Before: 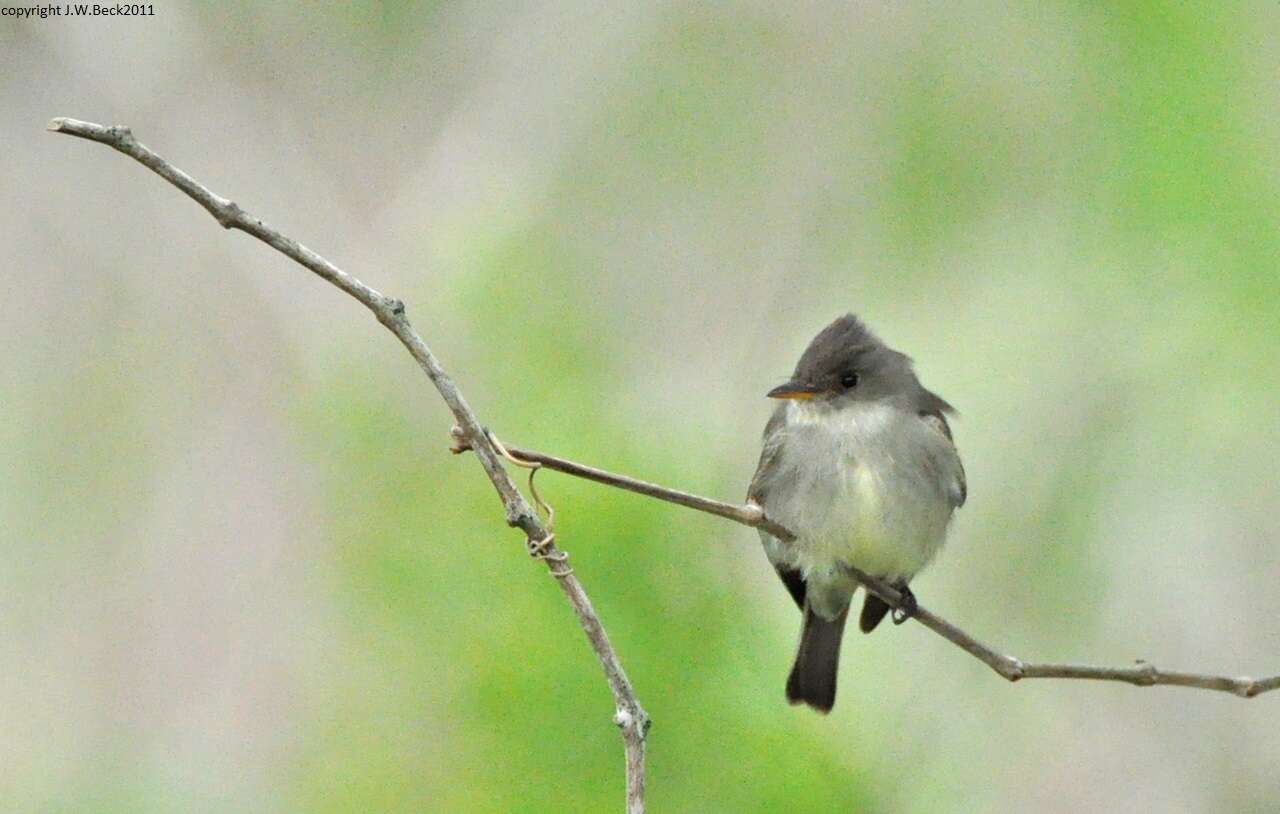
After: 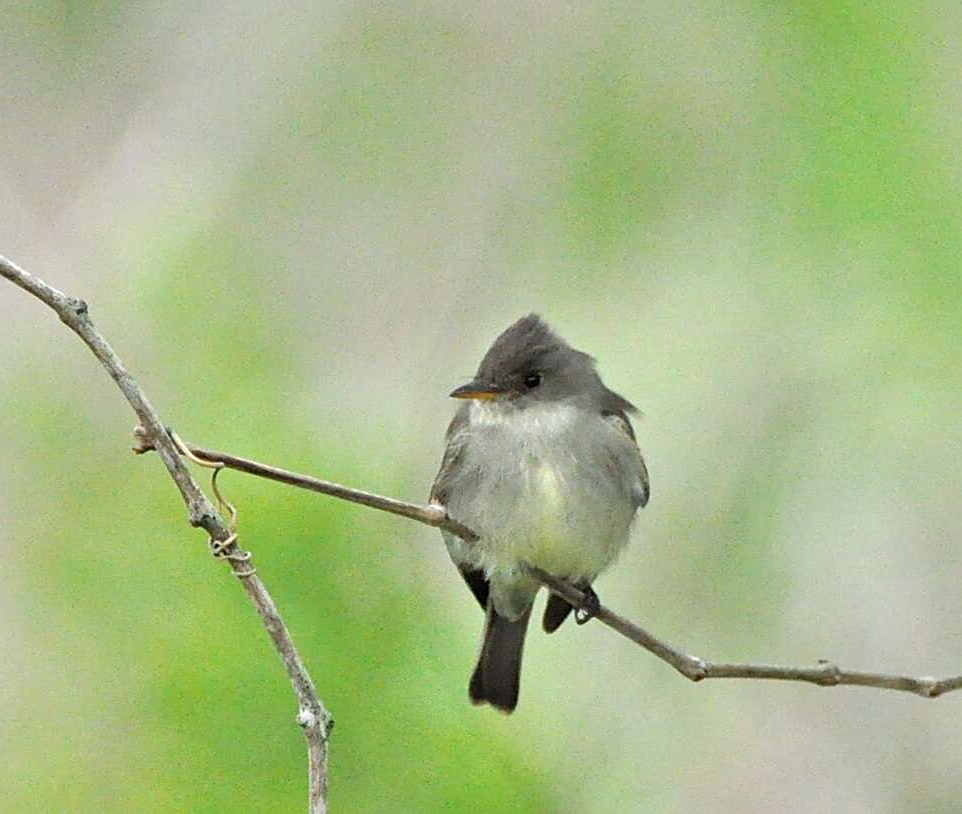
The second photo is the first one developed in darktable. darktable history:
crop and rotate: left 24.775%
sharpen: on, module defaults
